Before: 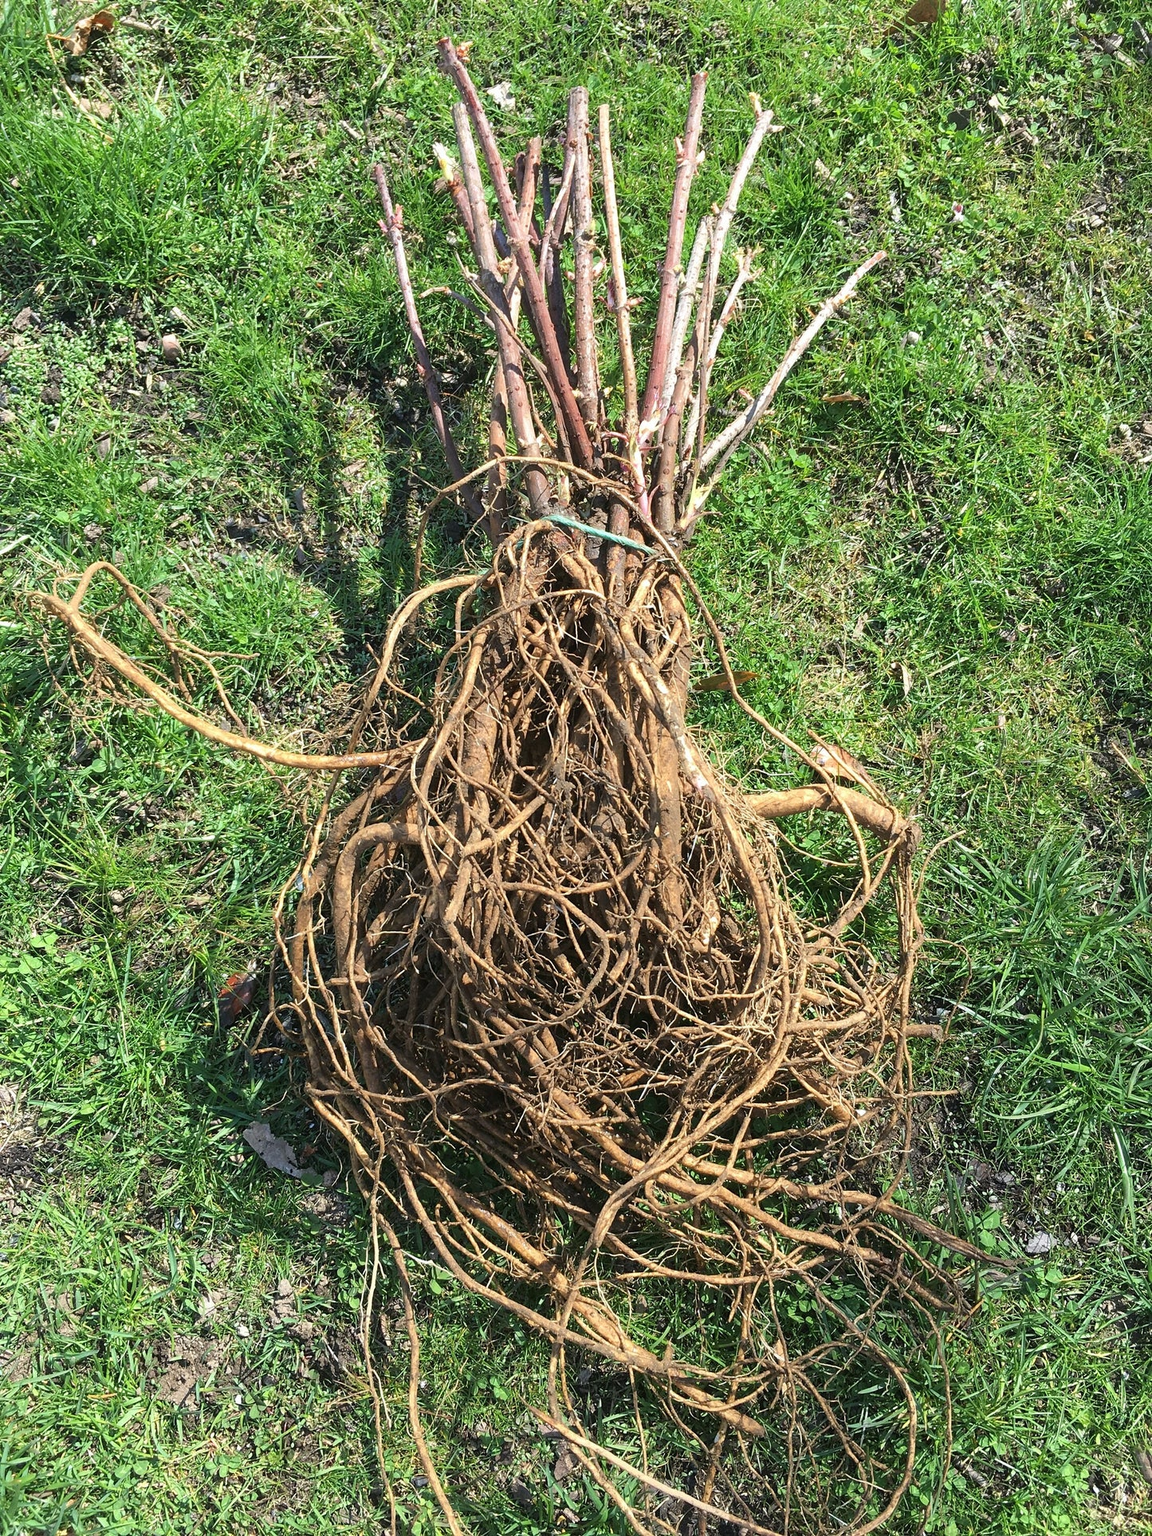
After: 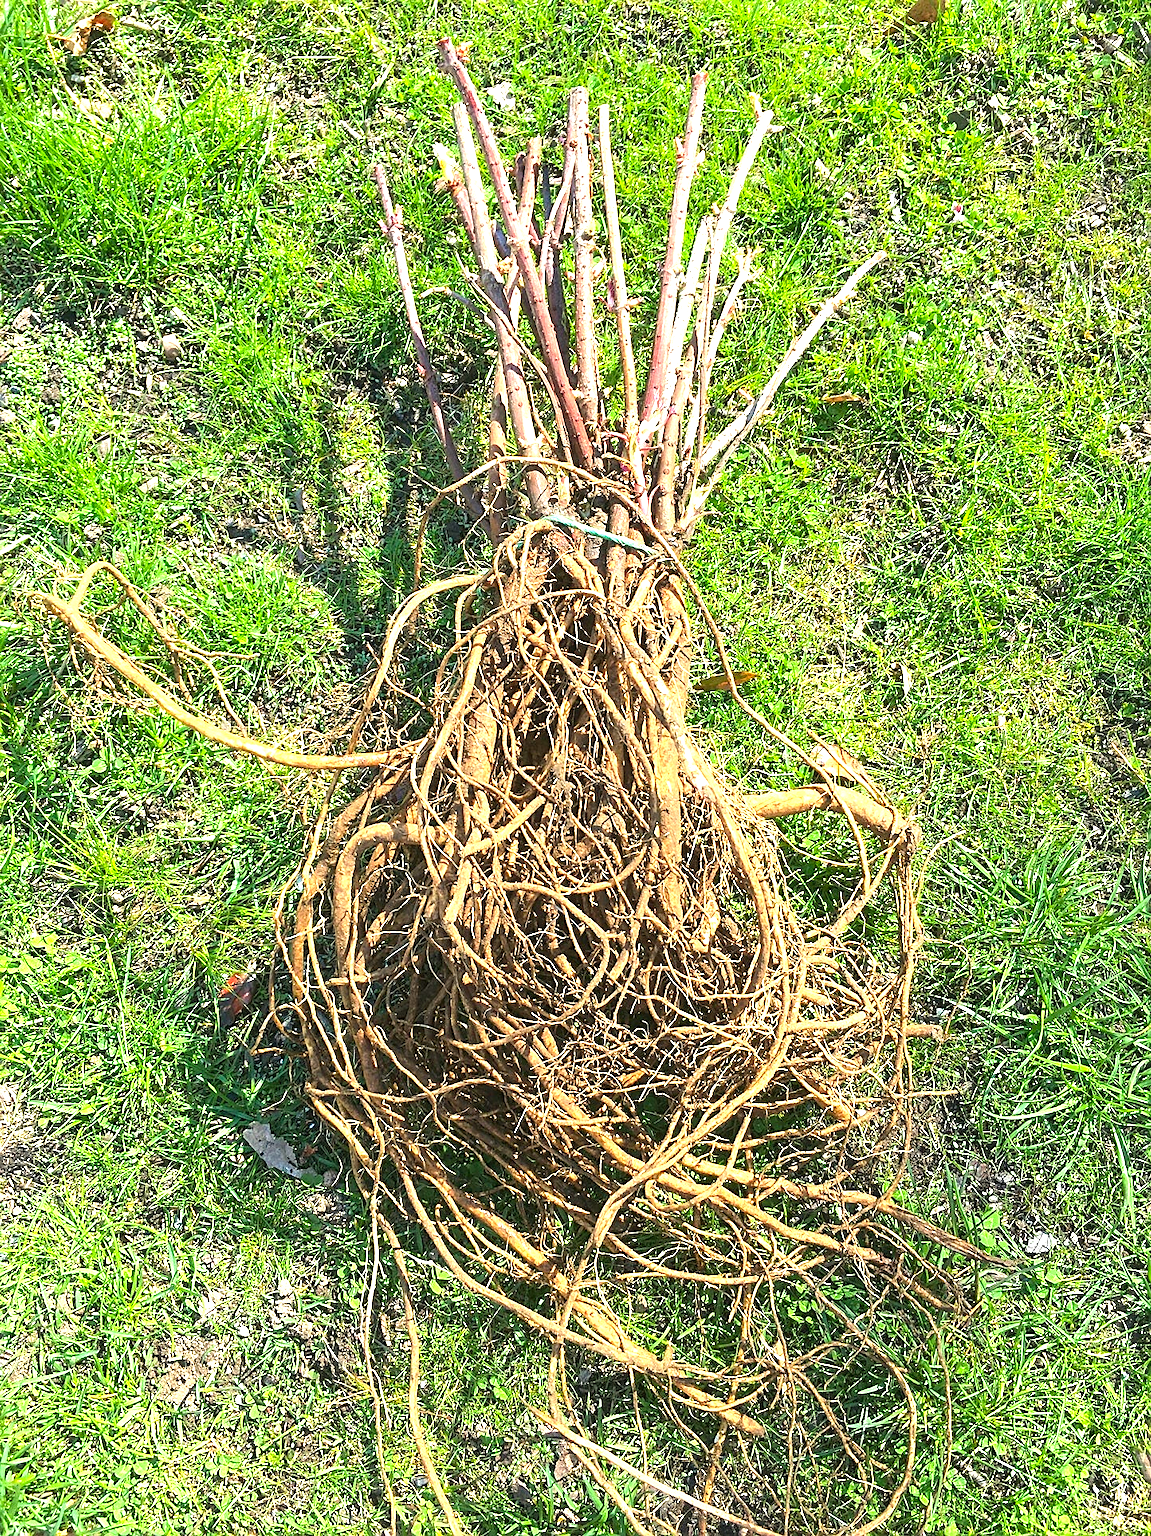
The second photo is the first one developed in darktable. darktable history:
color calibration: output R [0.972, 0.068, -0.094, 0], output G [-0.178, 1.216, -0.086, 0], output B [0.095, -0.136, 0.98, 0], x 0.339, y 0.354, temperature 5192.24 K
color balance rgb: perceptual saturation grading › global saturation 10.62%, global vibrance 20%
exposure: black level correction 0, exposure 1.1 EV, compensate highlight preservation false
sharpen: on, module defaults
